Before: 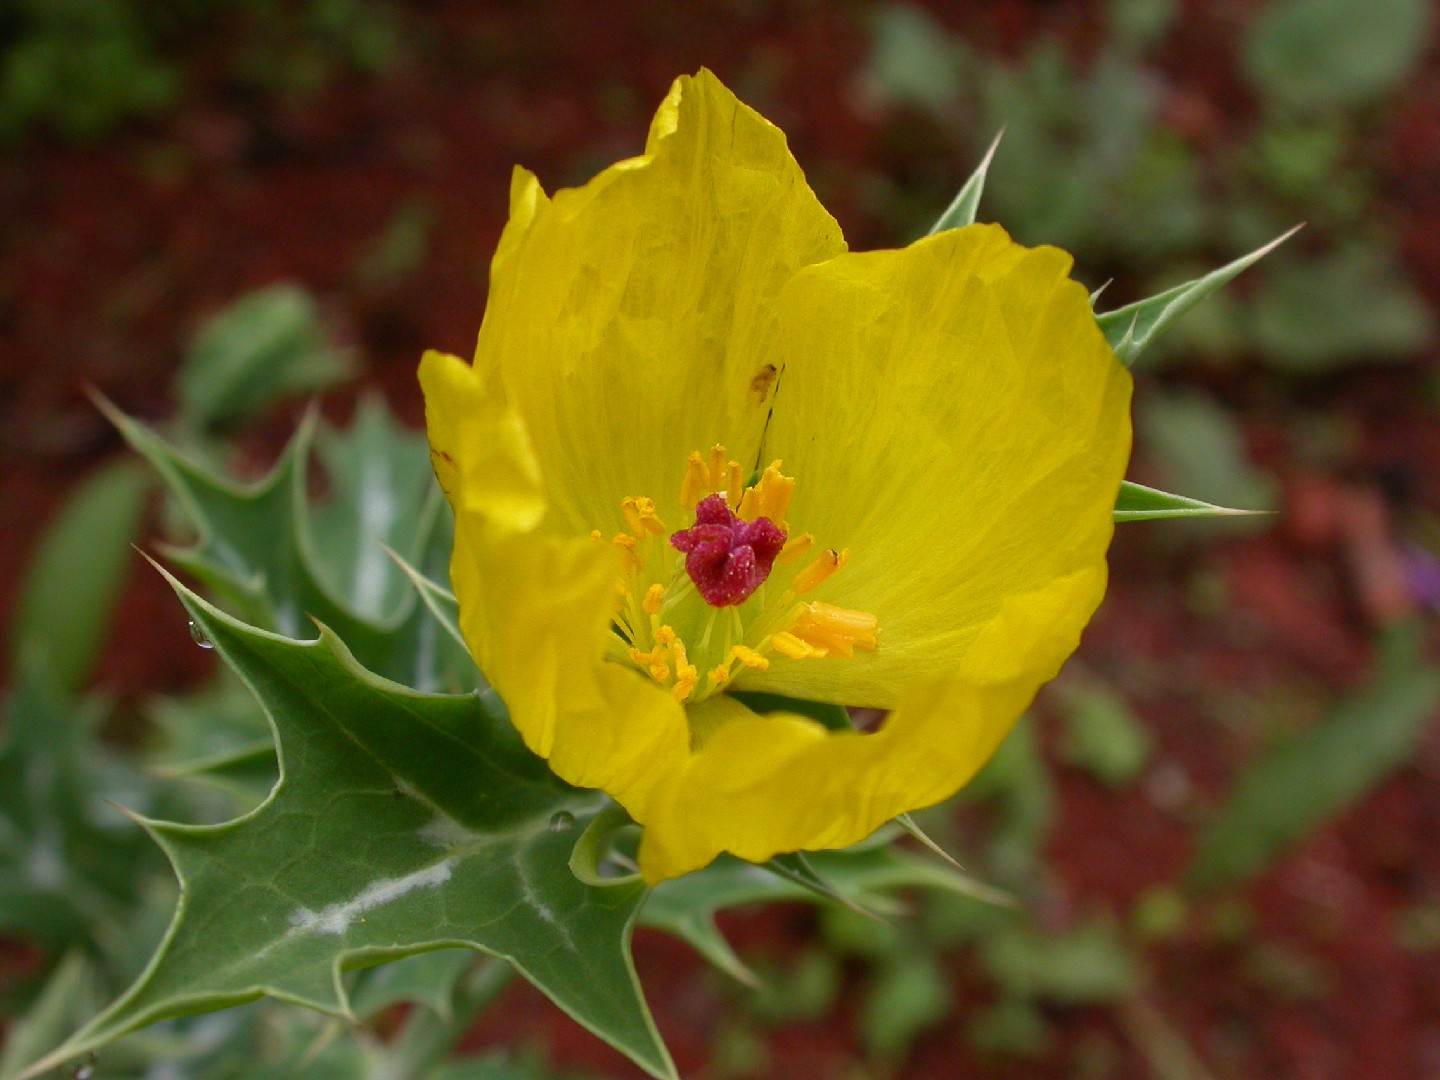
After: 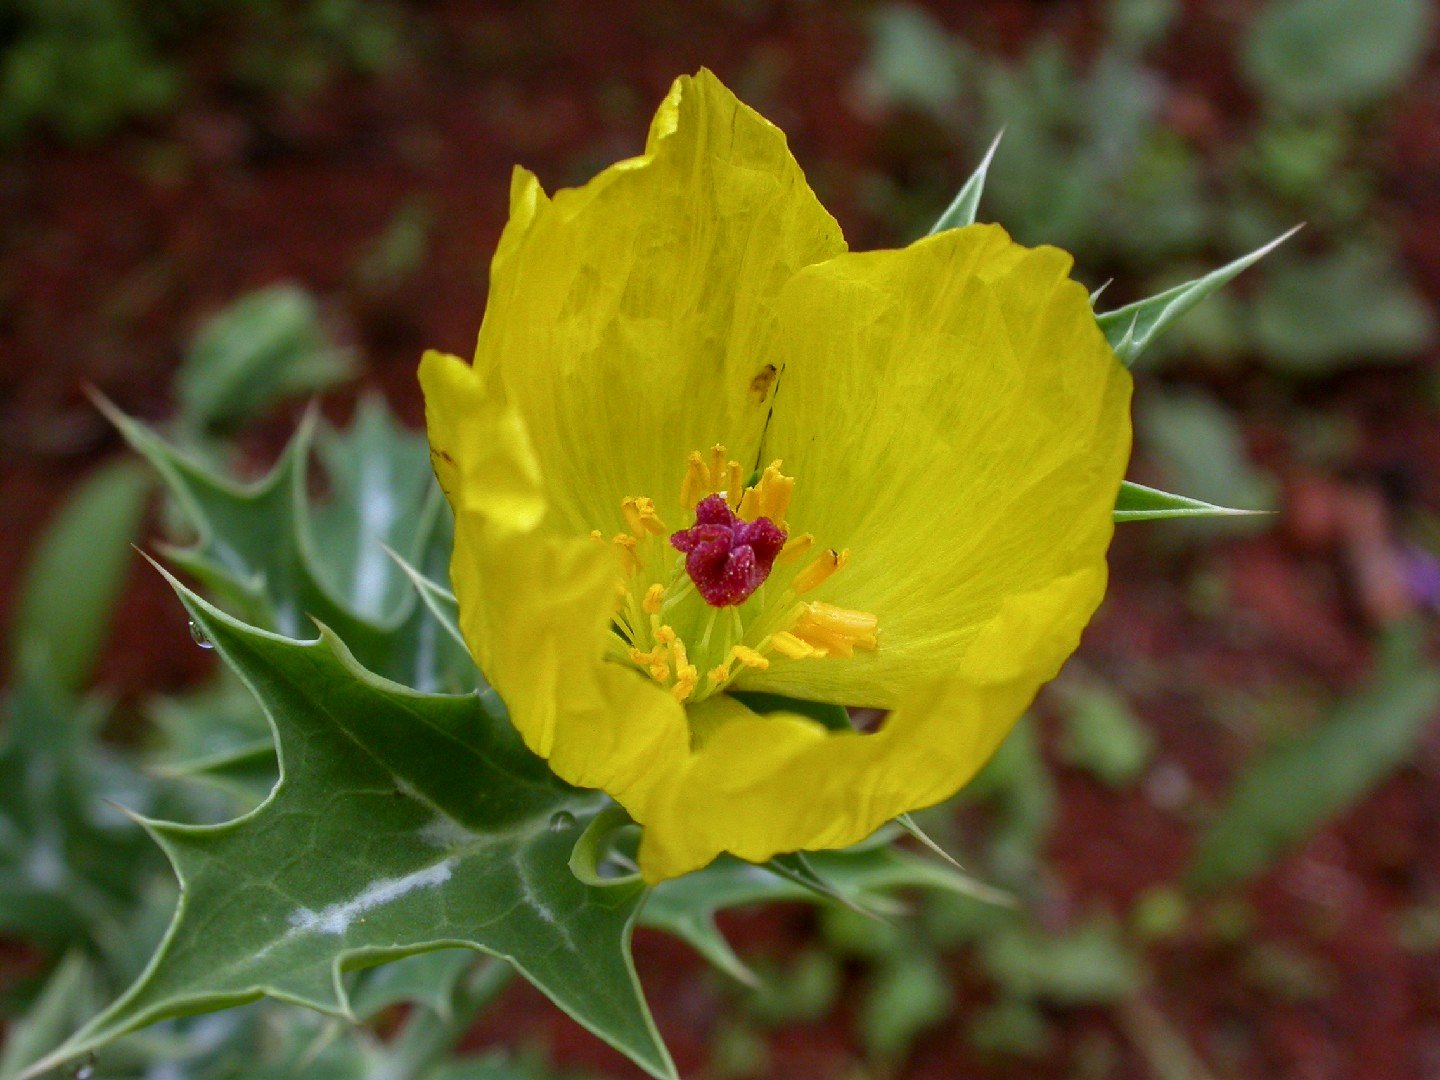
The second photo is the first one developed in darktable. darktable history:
local contrast: on, module defaults
white balance: red 0.948, green 1.02, blue 1.176
